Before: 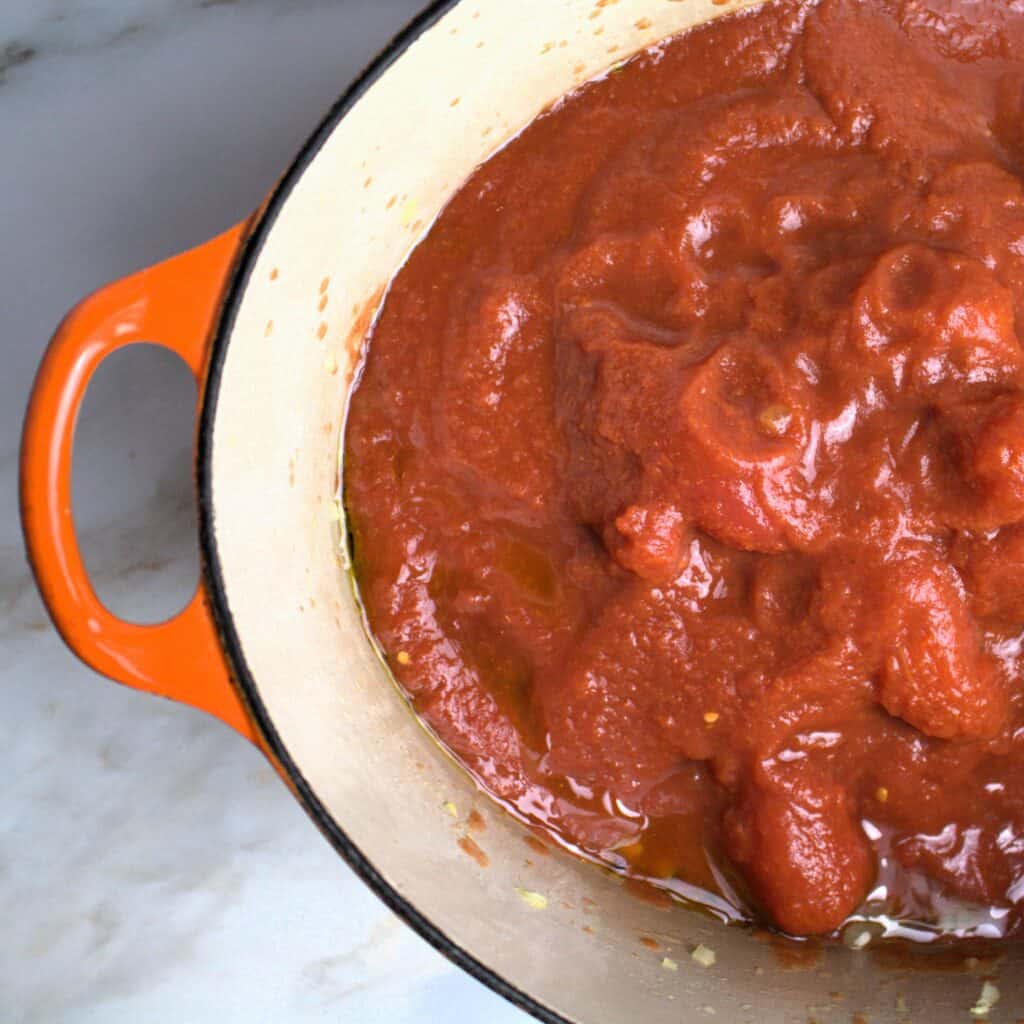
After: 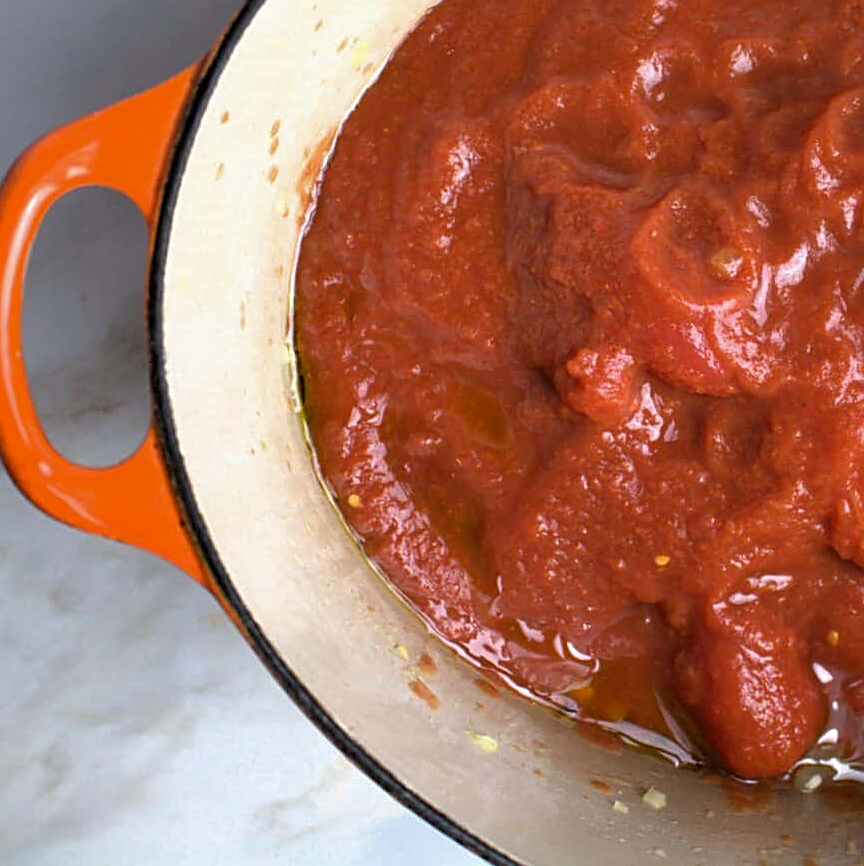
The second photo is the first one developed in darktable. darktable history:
tone curve: curves: ch0 [(0, 0) (0.915, 0.89) (1, 1)], color space Lab, independent channels, preserve colors none
crop and rotate: left 4.875%, top 15.38%, right 10.702%
sharpen: on, module defaults
